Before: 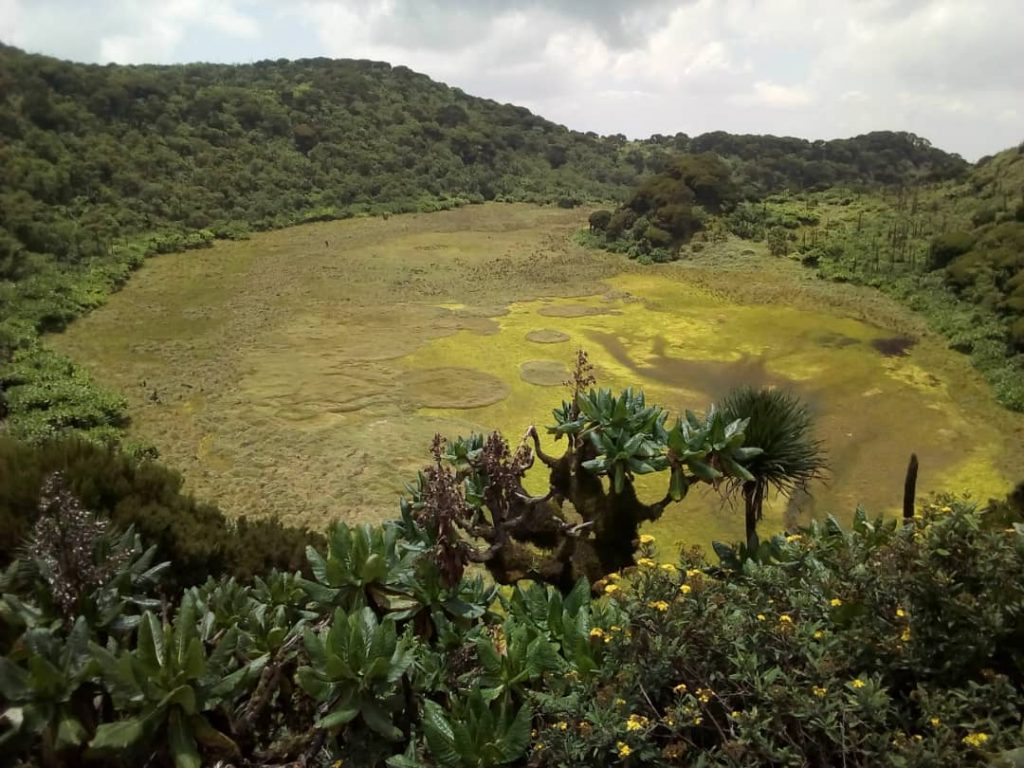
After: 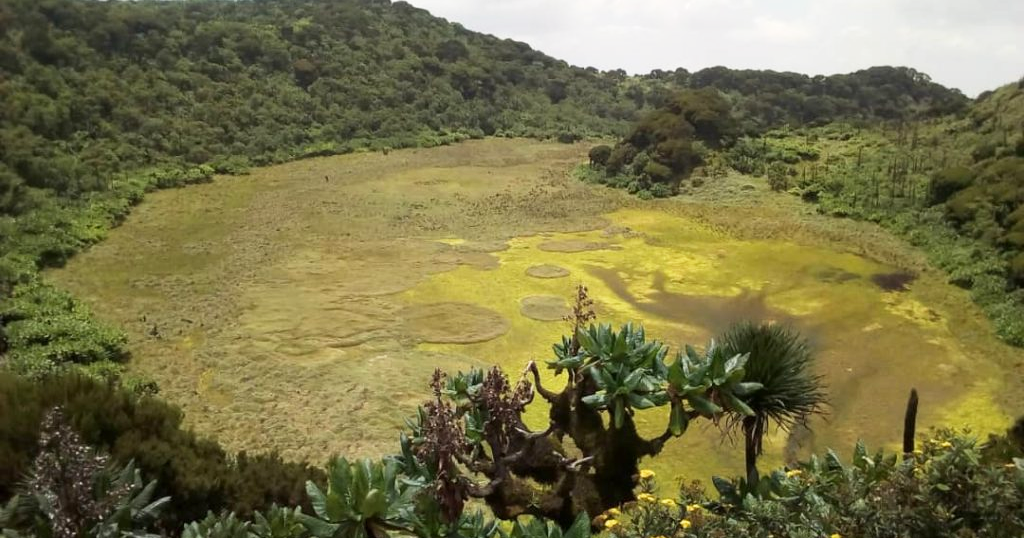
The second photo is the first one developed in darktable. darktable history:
crop and rotate: top 8.495%, bottom 21.407%
base curve: curves: ch0 [(0, 0) (0.666, 0.806) (1, 1)], preserve colors none
